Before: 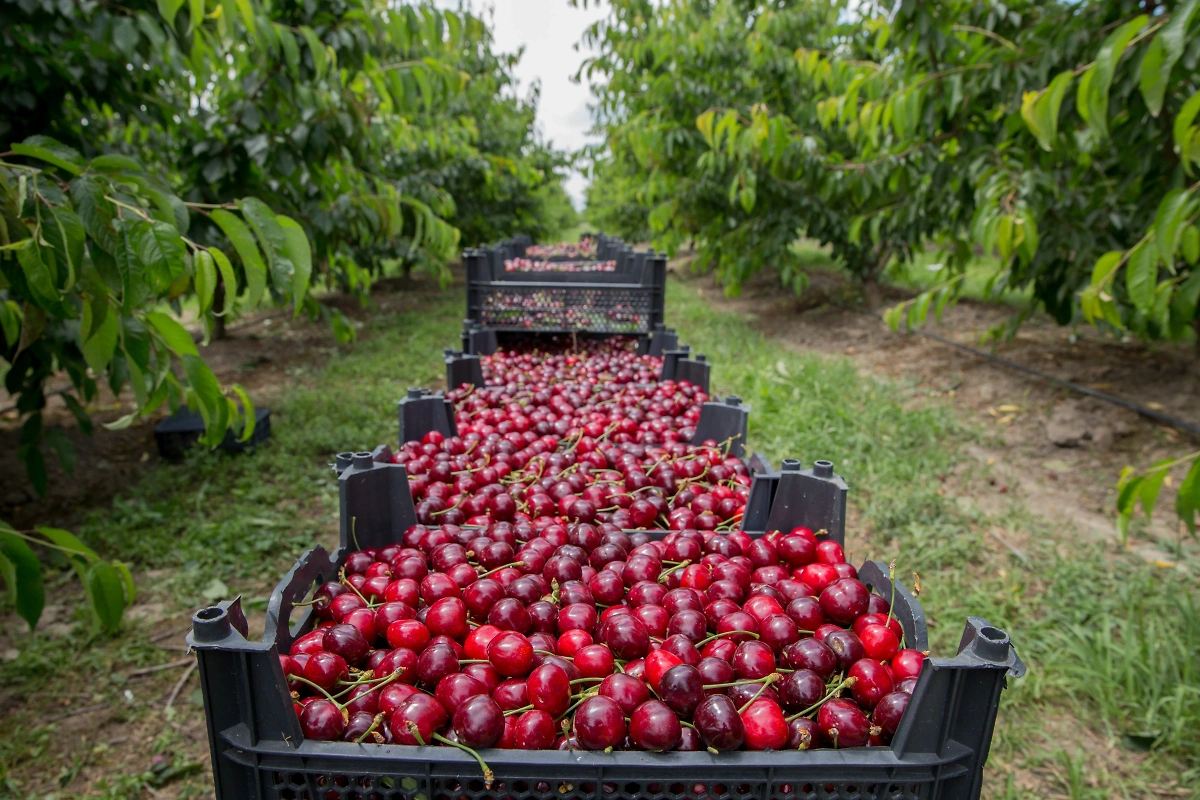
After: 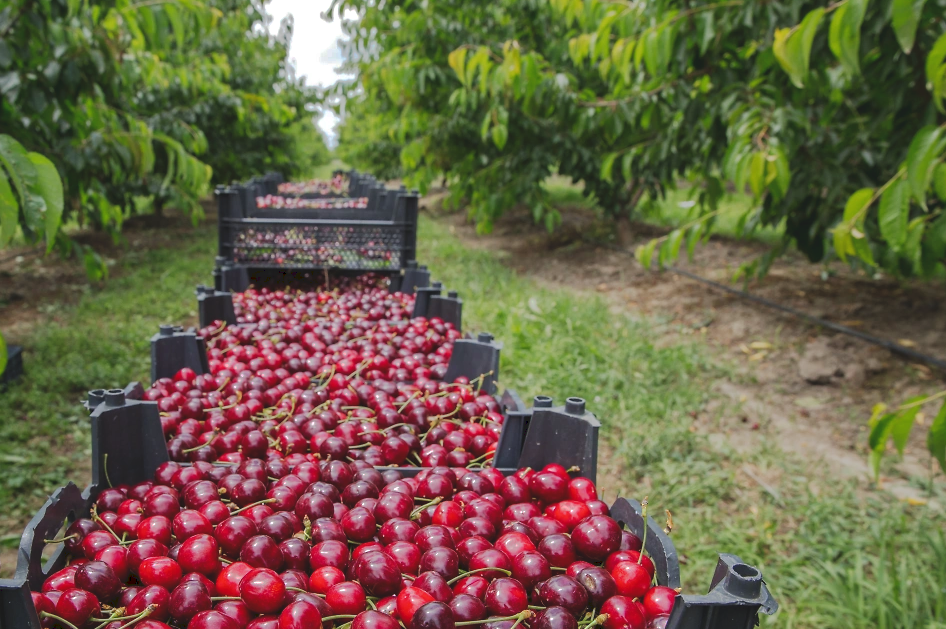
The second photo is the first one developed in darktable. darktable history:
tone curve: curves: ch0 [(0, 0) (0.003, 0.098) (0.011, 0.099) (0.025, 0.103) (0.044, 0.114) (0.069, 0.13) (0.1, 0.142) (0.136, 0.161) (0.177, 0.189) (0.224, 0.224) (0.277, 0.266) (0.335, 0.32) (0.399, 0.38) (0.468, 0.45) (0.543, 0.522) (0.623, 0.598) (0.709, 0.669) (0.801, 0.731) (0.898, 0.786) (1, 1)], preserve colors none
exposure: exposure 0.3 EV, compensate highlight preservation false
crop and rotate: left 20.74%, top 7.912%, right 0.375%, bottom 13.378%
